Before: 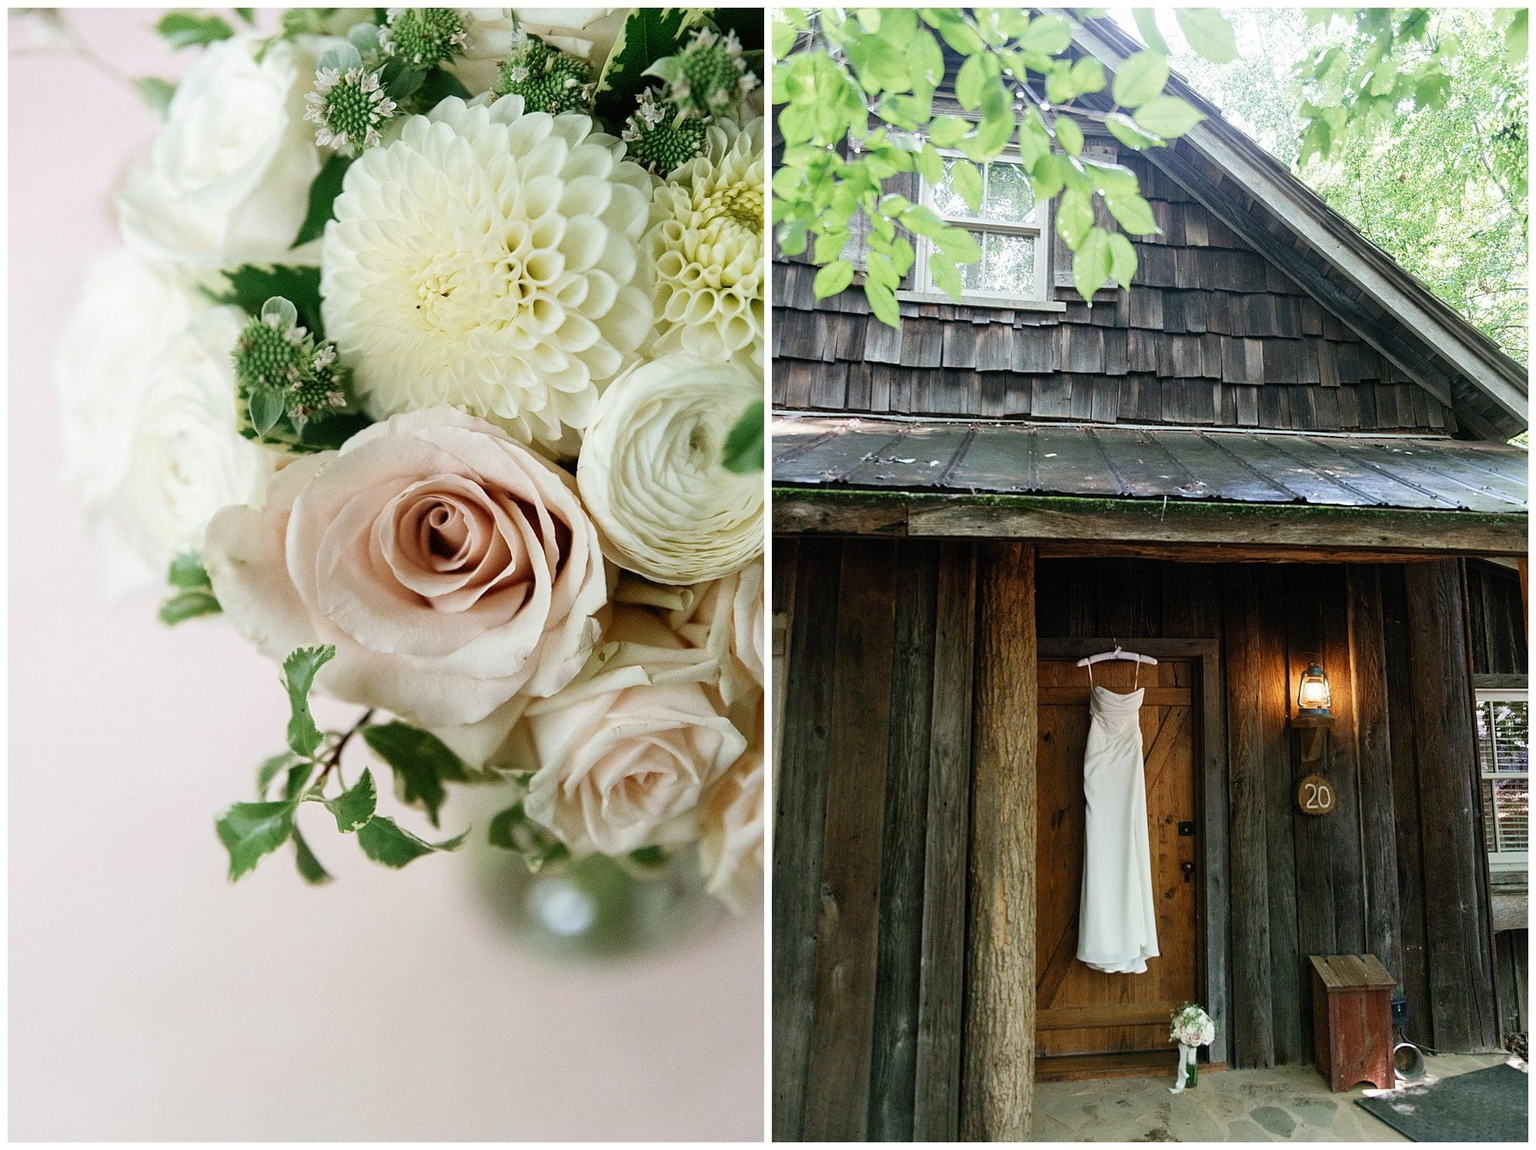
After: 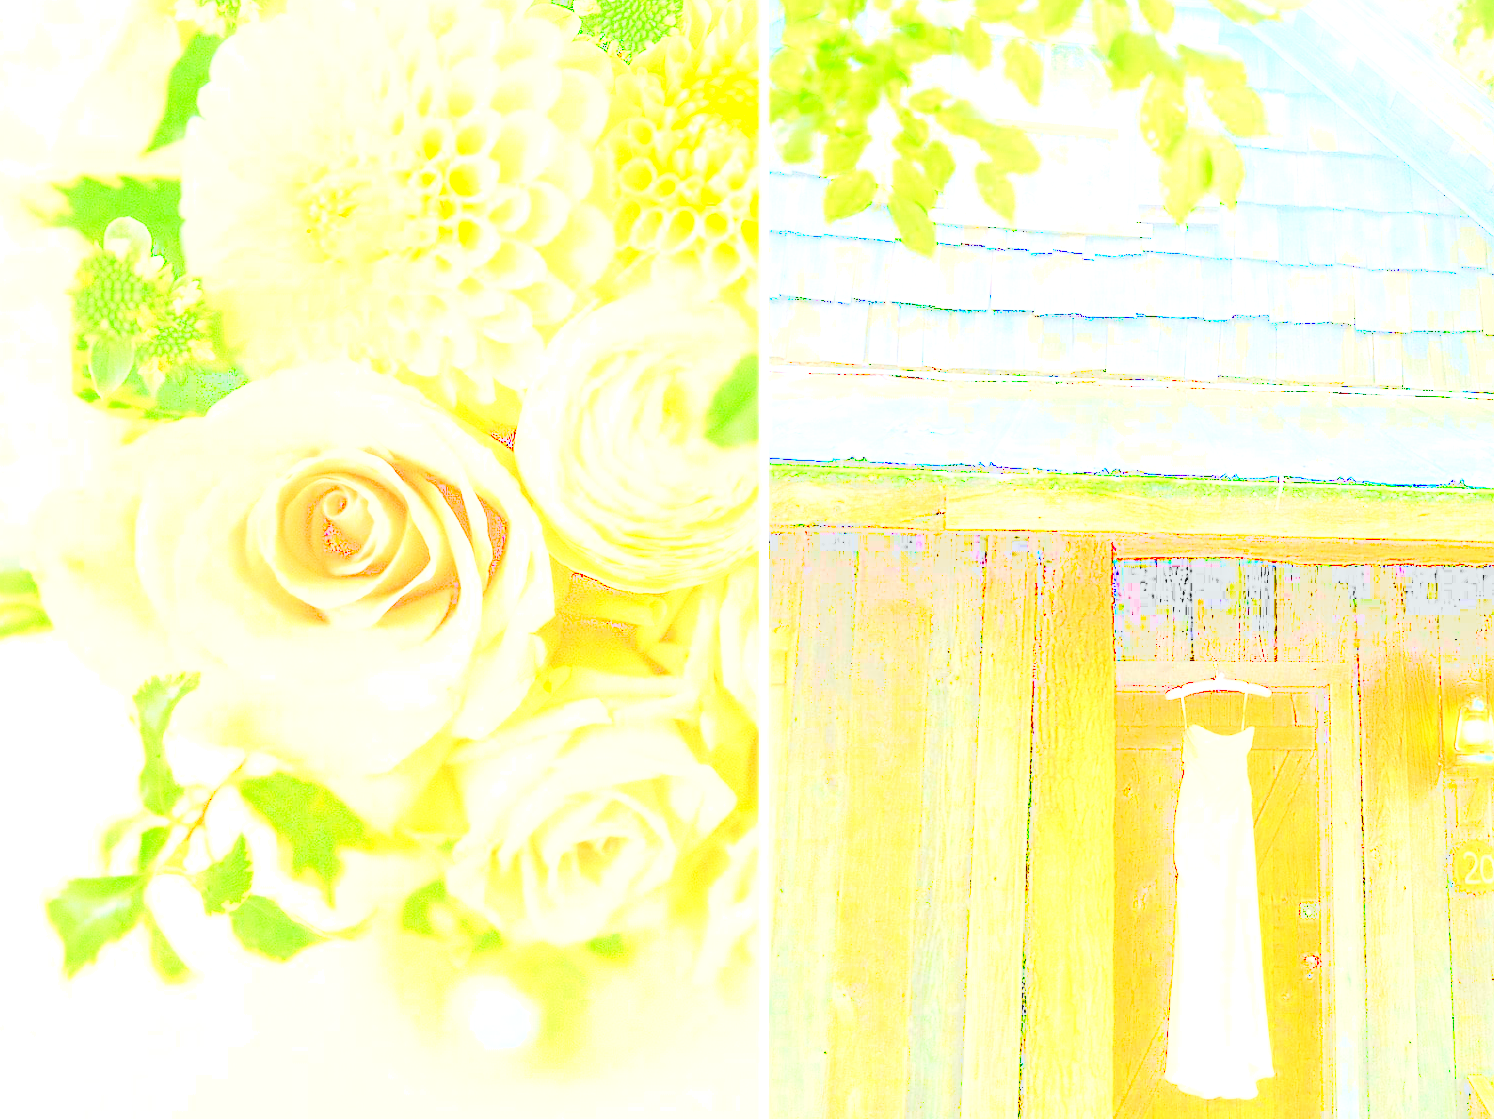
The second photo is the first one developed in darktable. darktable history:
contrast brightness saturation: contrast 0.23, brightness 0.1, saturation 0.29
crop and rotate: left 11.831%, top 11.346%, right 13.429%, bottom 13.899%
exposure: exposure 8 EV, compensate highlight preservation false
local contrast: detail 130%
color zones: curves: ch1 [(0, 0.469) (0.01, 0.469) (0.12, 0.446) (0.248, 0.469) (0.5, 0.5) (0.748, 0.5) (0.99, 0.469) (1, 0.469)]
base curve: curves: ch0 [(0, 0) (0.036, 0.025) (0.121, 0.166) (0.206, 0.329) (0.605, 0.79) (1, 1)], preserve colors none
tone curve: curves: ch0 [(0, 0.029) (0.087, 0.084) (0.227, 0.239) (0.46, 0.576) (0.657, 0.796) (0.861, 0.932) (0.997, 0.951)]; ch1 [(0, 0) (0.353, 0.344) (0.45, 0.46) (0.502, 0.494) (0.534, 0.523) (0.573, 0.576) (0.602, 0.631) (0.647, 0.669) (1, 1)]; ch2 [(0, 0) (0.333, 0.346) (0.385, 0.395) (0.44, 0.466) (0.5, 0.493) (0.521, 0.56) (0.553, 0.579) (0.573, 0.599) (0.667, 0.777) (1, 1)], color space Lab, independent channels, preserve colors none
rgb levels: preserve colors max RGB
